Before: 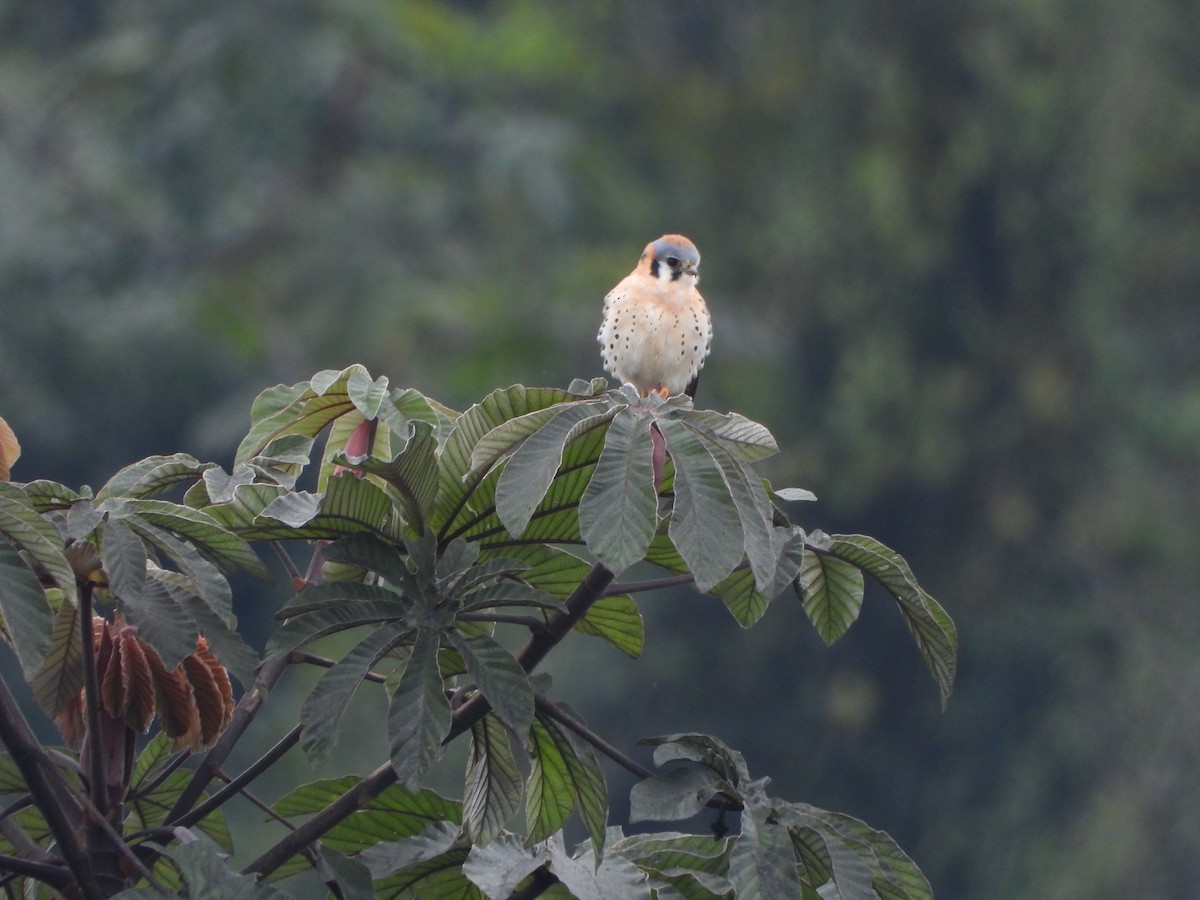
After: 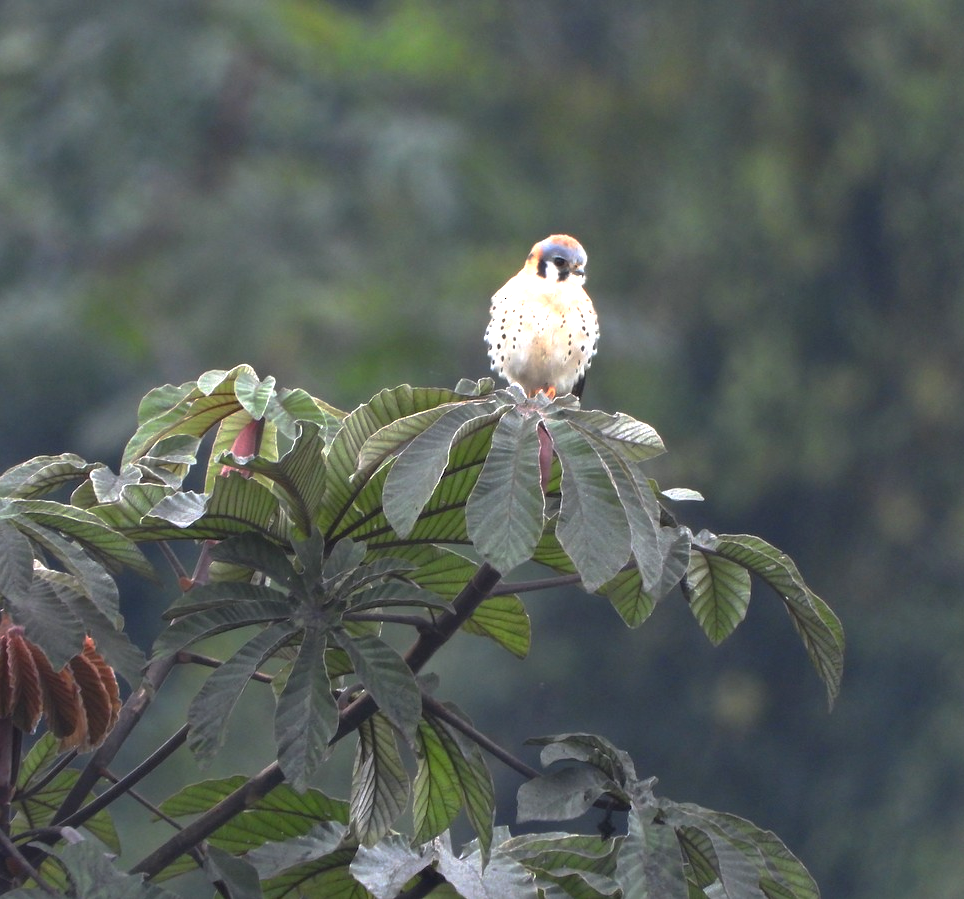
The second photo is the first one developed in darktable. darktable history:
crop and rotate: left 9.497%, right 10.169%
exposure: black level correction 0, exposure 1.1 EV, compensate highlight preservation false
base curve: curves: ch0 [(0, 0) (0.595, 0.418) (1, 1)], preserve colors none
